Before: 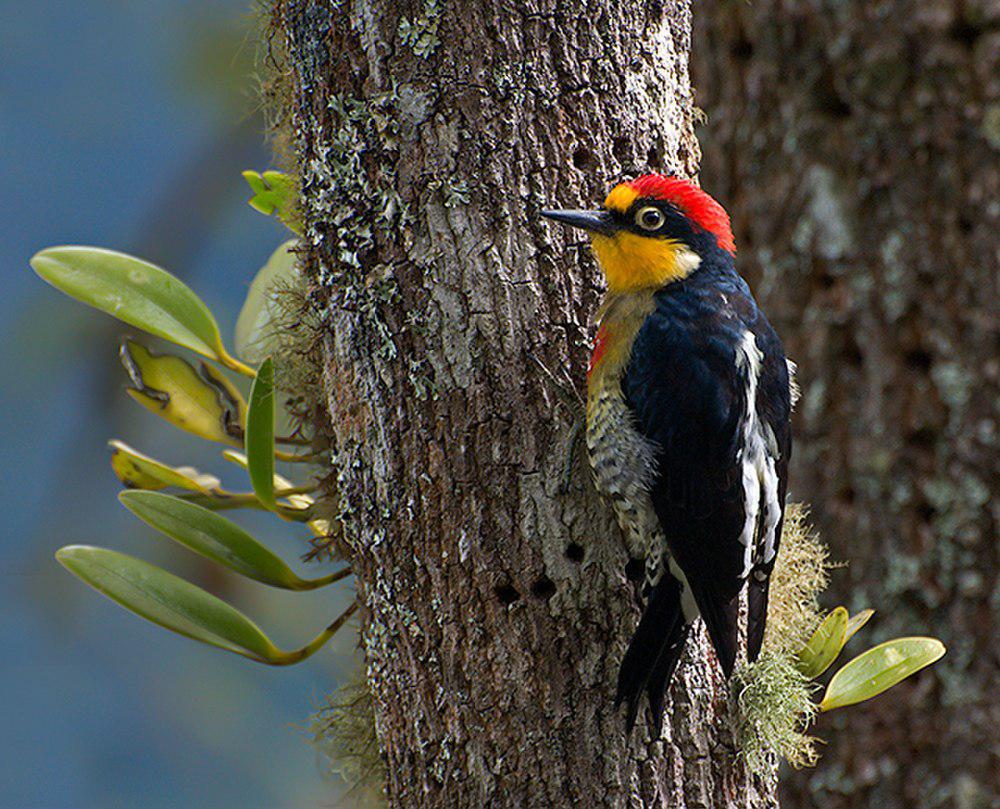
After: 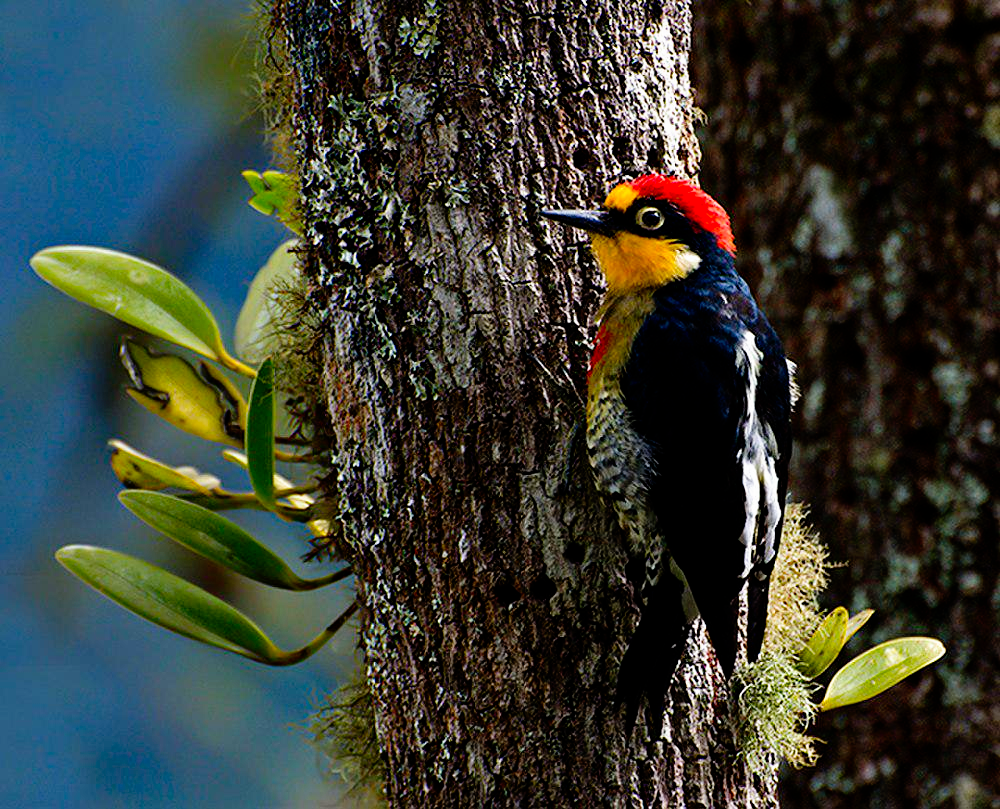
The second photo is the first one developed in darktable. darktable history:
filmic rgb: black relative exposure -8.7 EV, white relative exposure 2.7 EV, threshold 3 EV, target black luminance 0%, hardness 6.25, latitude 76.53%, contrast 1.326, shadows ↔ highlights balance -0.349%, preserve chrominance no, color science v4 (2020), enable highlight reconstruction true
tone curve: curves: ch0 [(0, 0) (0.003, 0.003) (0.011, 0.003) (0.025, 0.007) (0.044, 0.014) (0.069, 0.02) (0.1, 0.03) (0.136, 0.054) (0.177, 0.099) (0.224, 0.156) (0.277, 0.227) (0.335, 0.302) (0.399, 0.375) (0.468, 0.456) (0.543, 0.54) (0.623, 0.625) (0.709, 0.717) (0.801, 0.807) (0.898, 0.895) (1, 1)], preserve colors none
